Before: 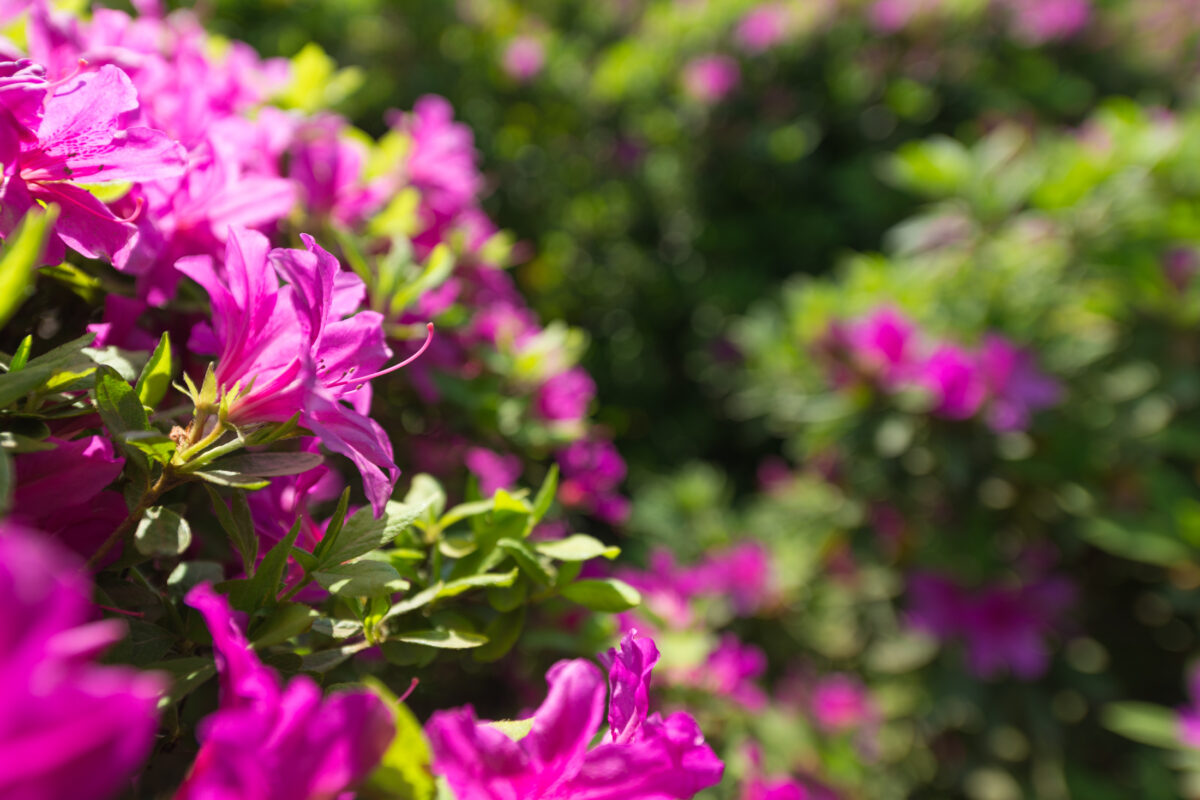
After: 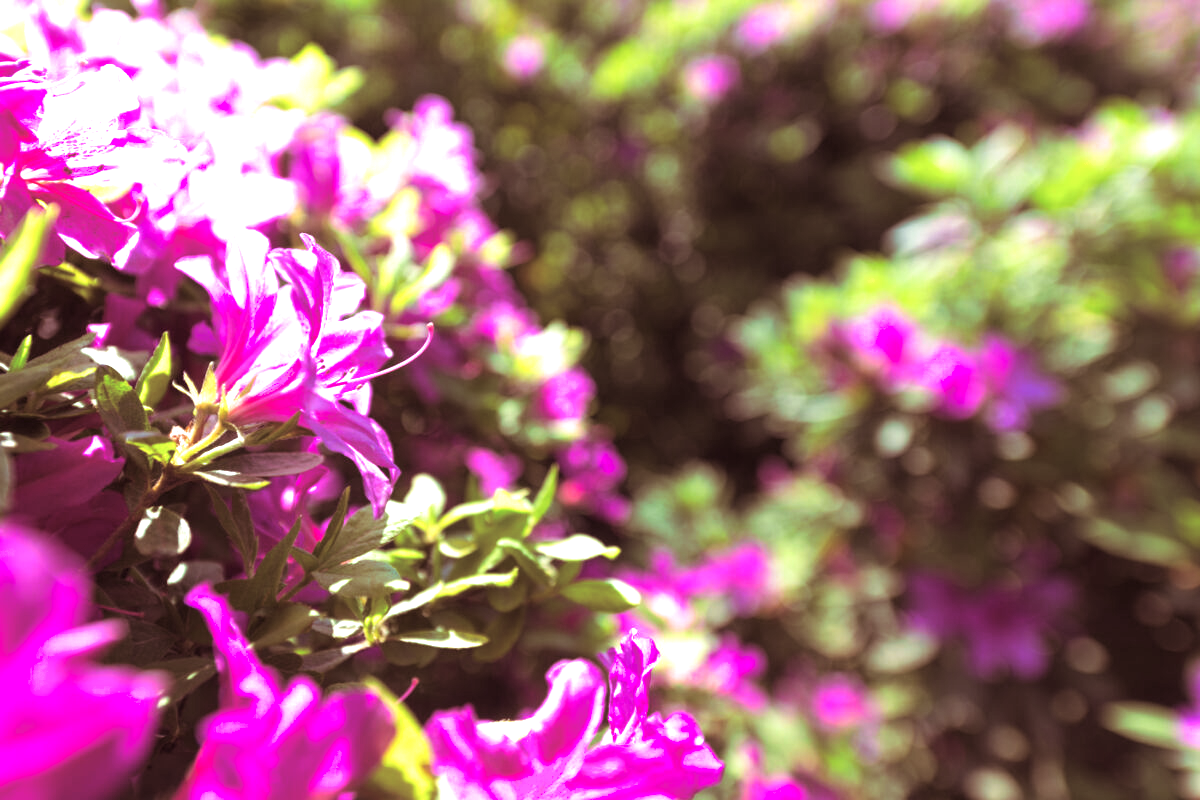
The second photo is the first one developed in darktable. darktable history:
exposure: exposure 1 EV, compensate highlight preservation false
split-toning: shadows › hue 360°
color calibration: illuminant as shot in camera, x 0.363, y 0.385, temperature 4528.04 K
